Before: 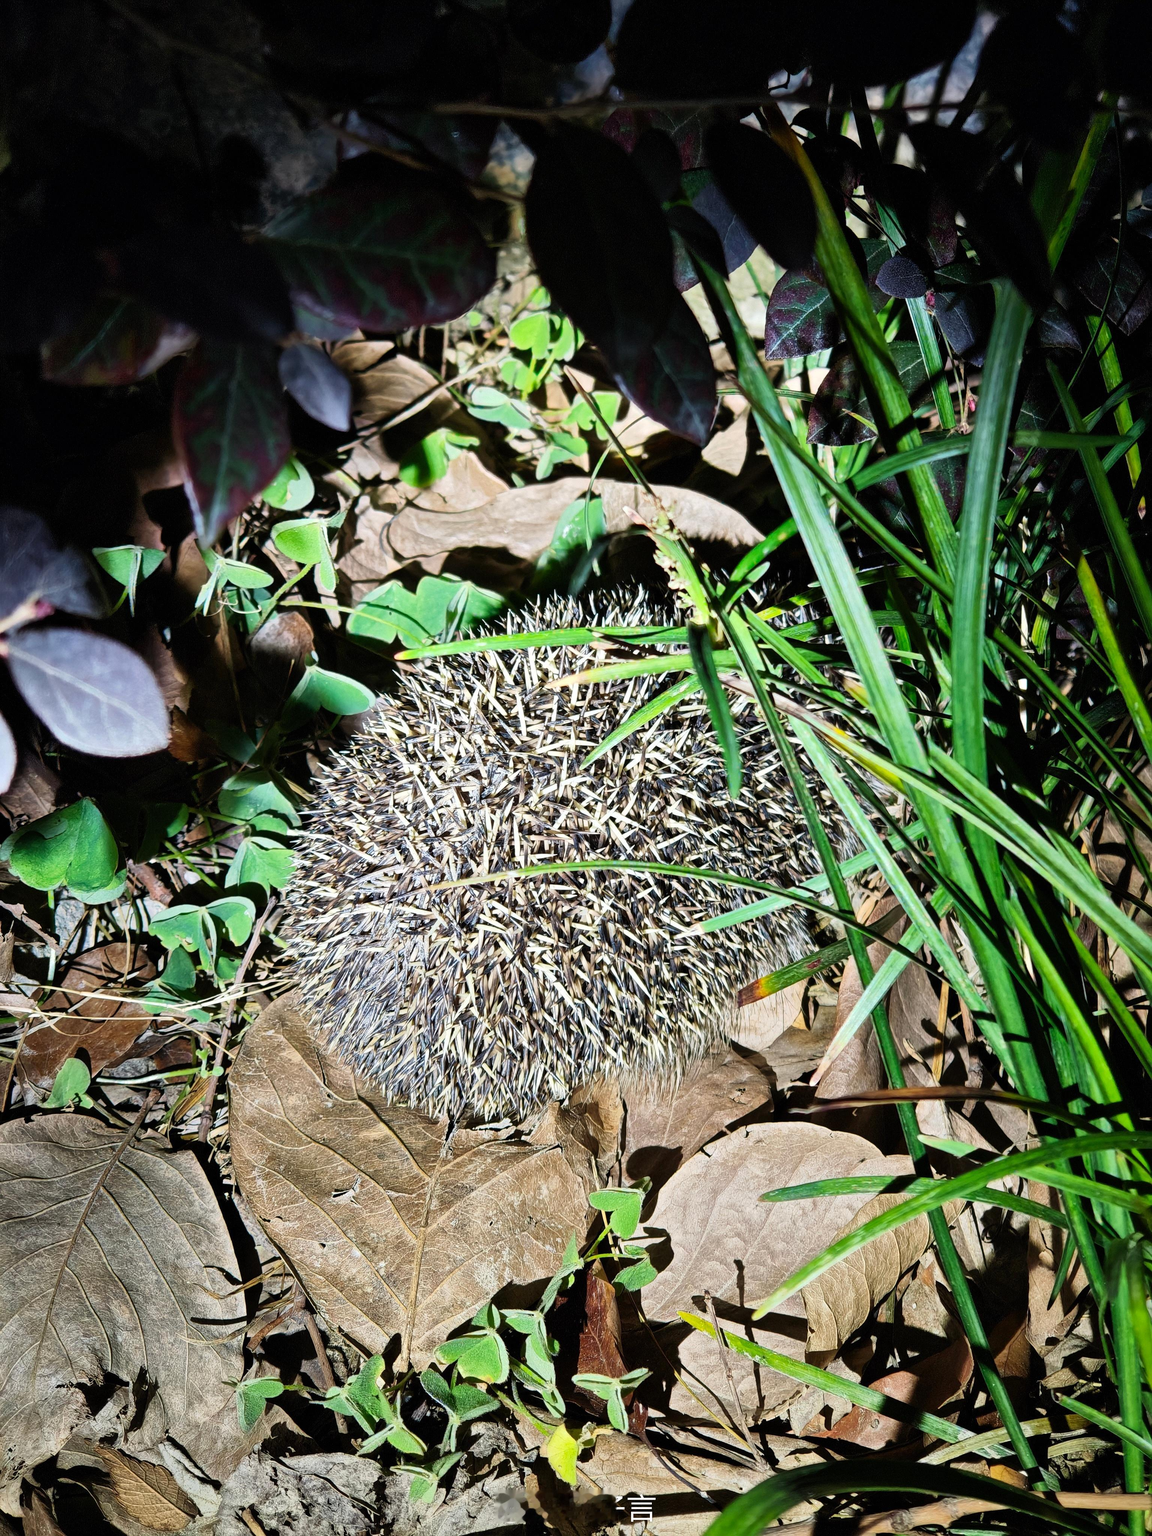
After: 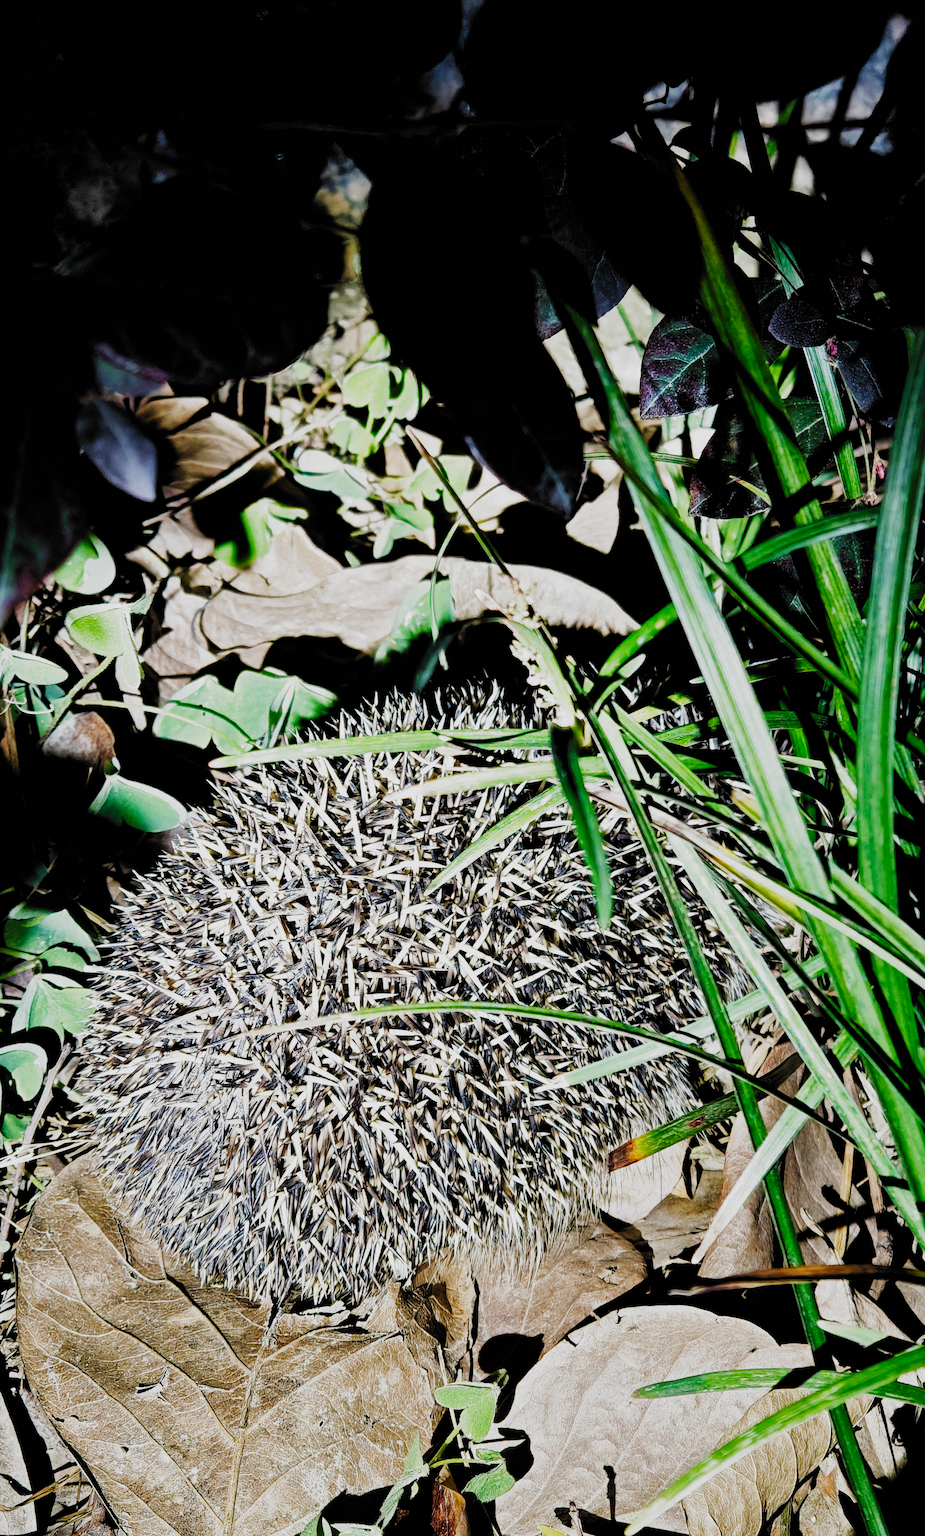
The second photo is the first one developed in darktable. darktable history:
filmic rgb: black relative exposure -5.12 EV, white relative exposure 3.97 EV, hardness 2.91, contrast 1.299, highlights saturation mix -29.4%, add noise in highlights 0, preserve chrominance no, color science v3 (2019), use custom middle-gray values true, contrast in highlights soft
crop: left 18.712%, right 12.184%, bottom 14.02%
